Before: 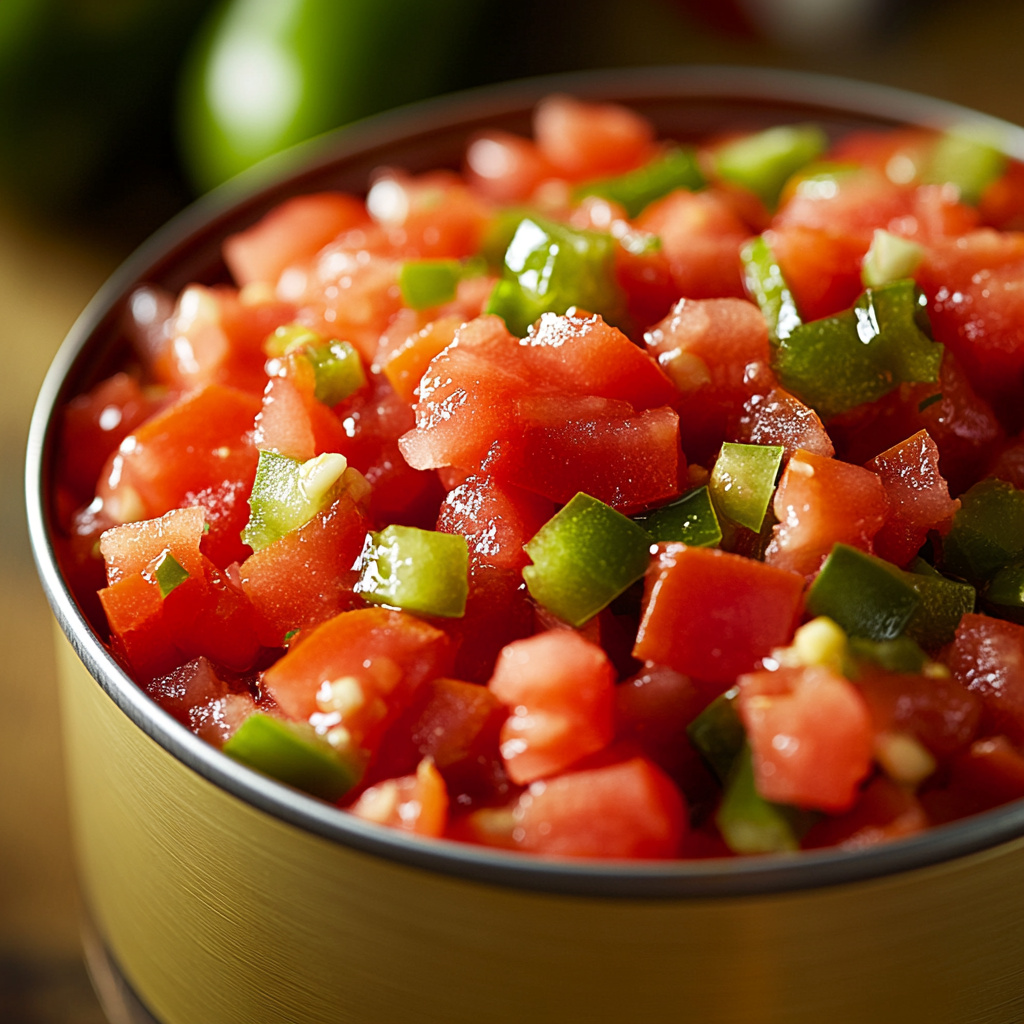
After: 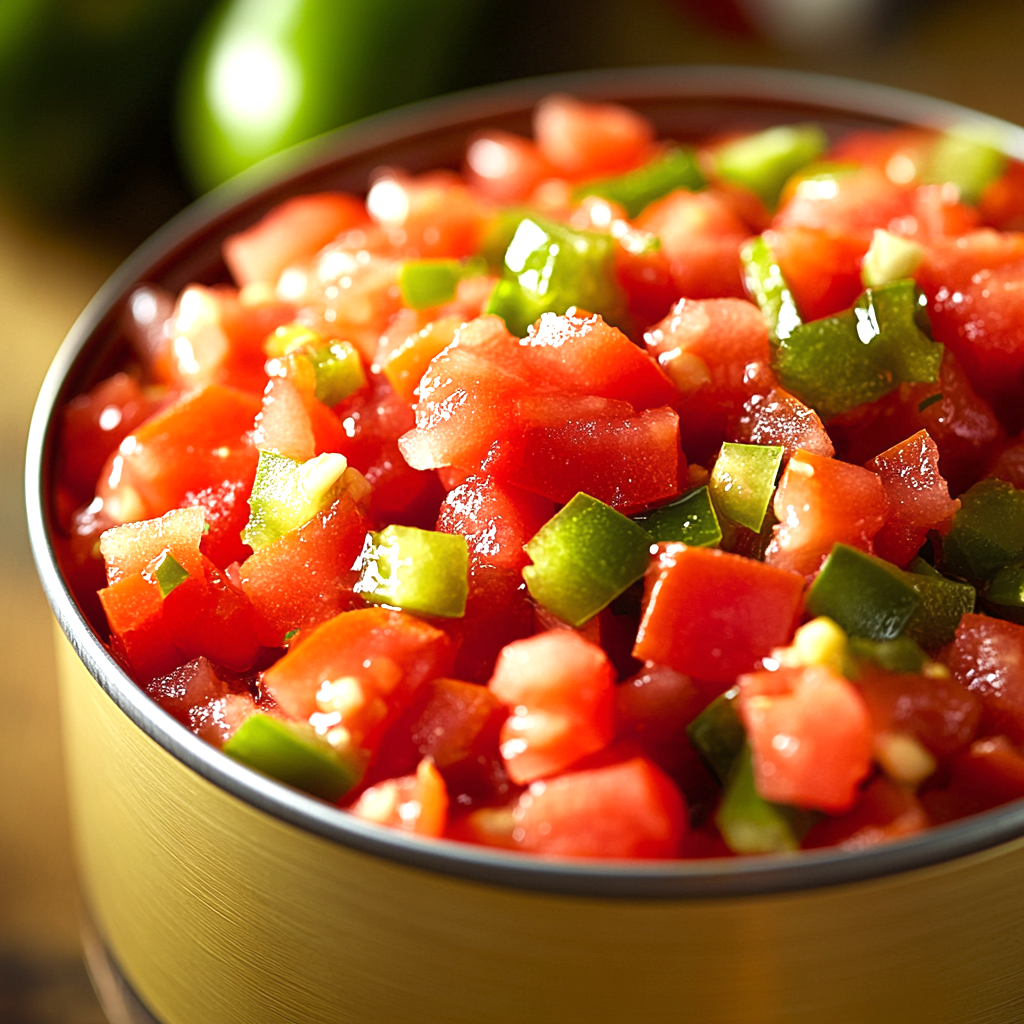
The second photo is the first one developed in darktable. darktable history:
exposure: black level correction 0, exposure 0.691 EV, compensate highlight preservation false
